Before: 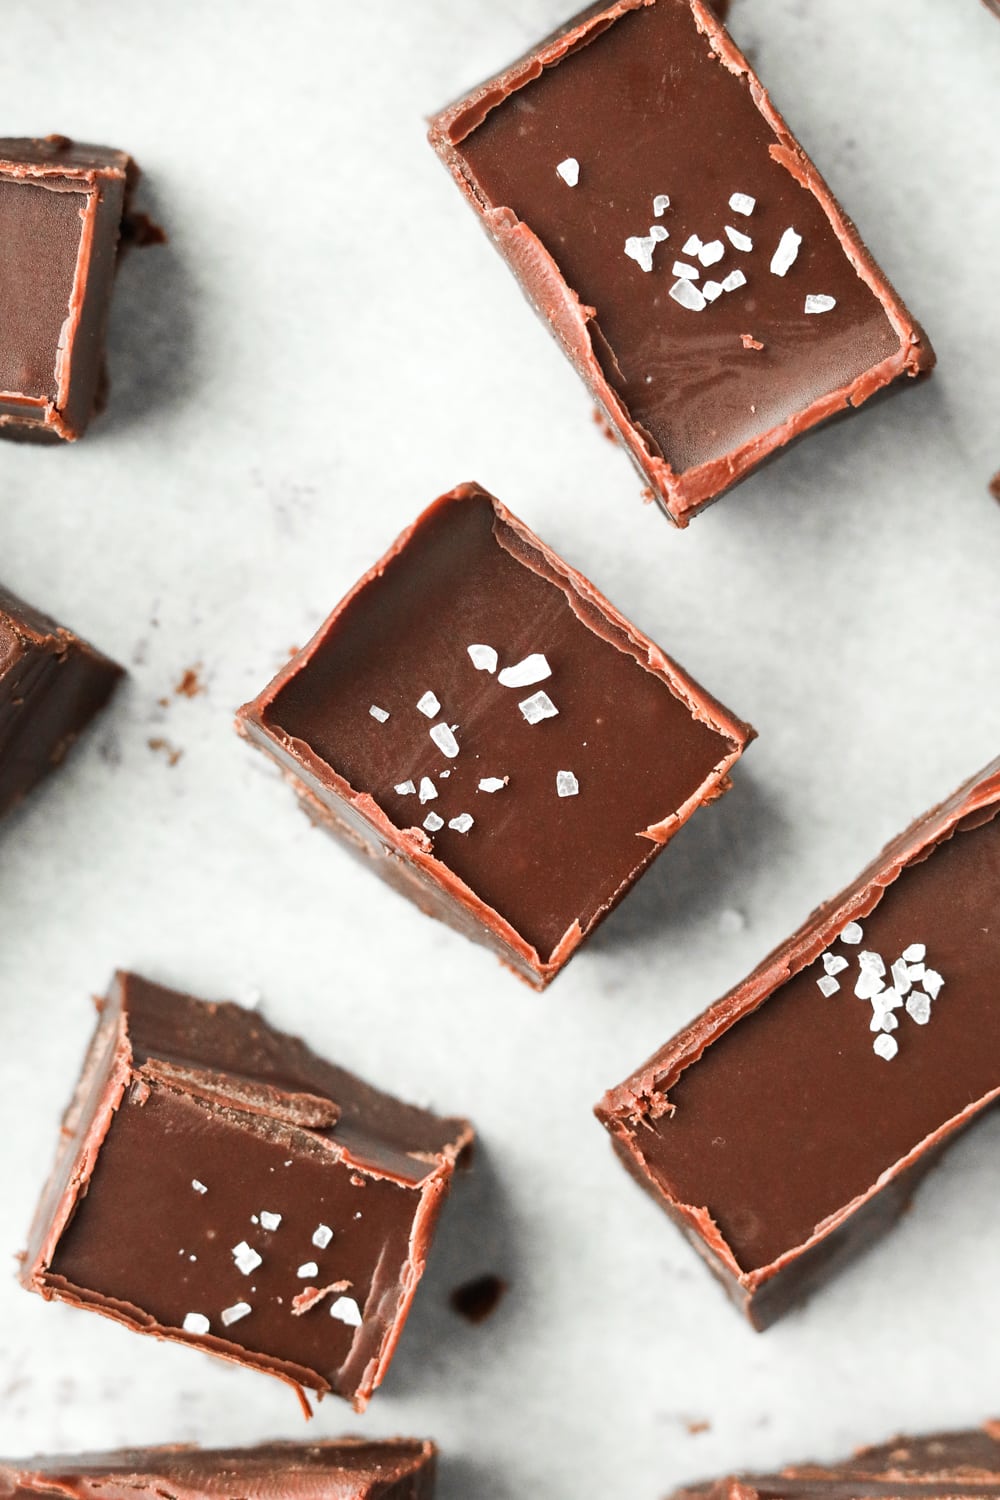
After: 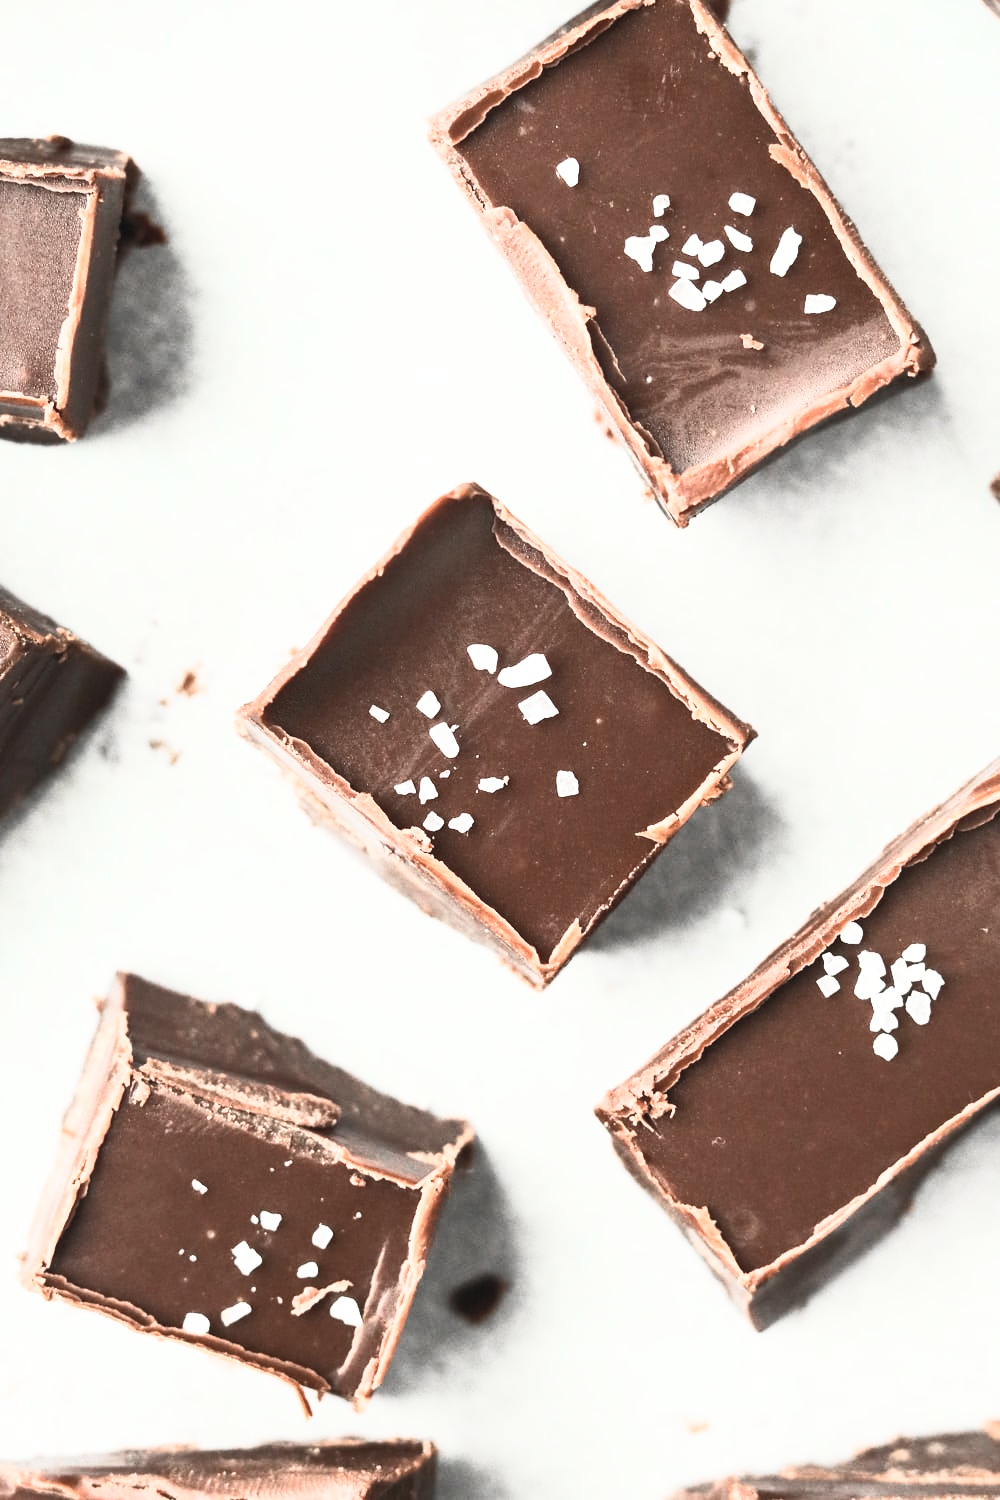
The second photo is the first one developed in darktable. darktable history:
contrast brightness saturation: contrast 0.57, brightness 0.57, saturation -0.34
color balance rgb: perceptual saturation grading › global saturation 10%, global vibrance 10%
